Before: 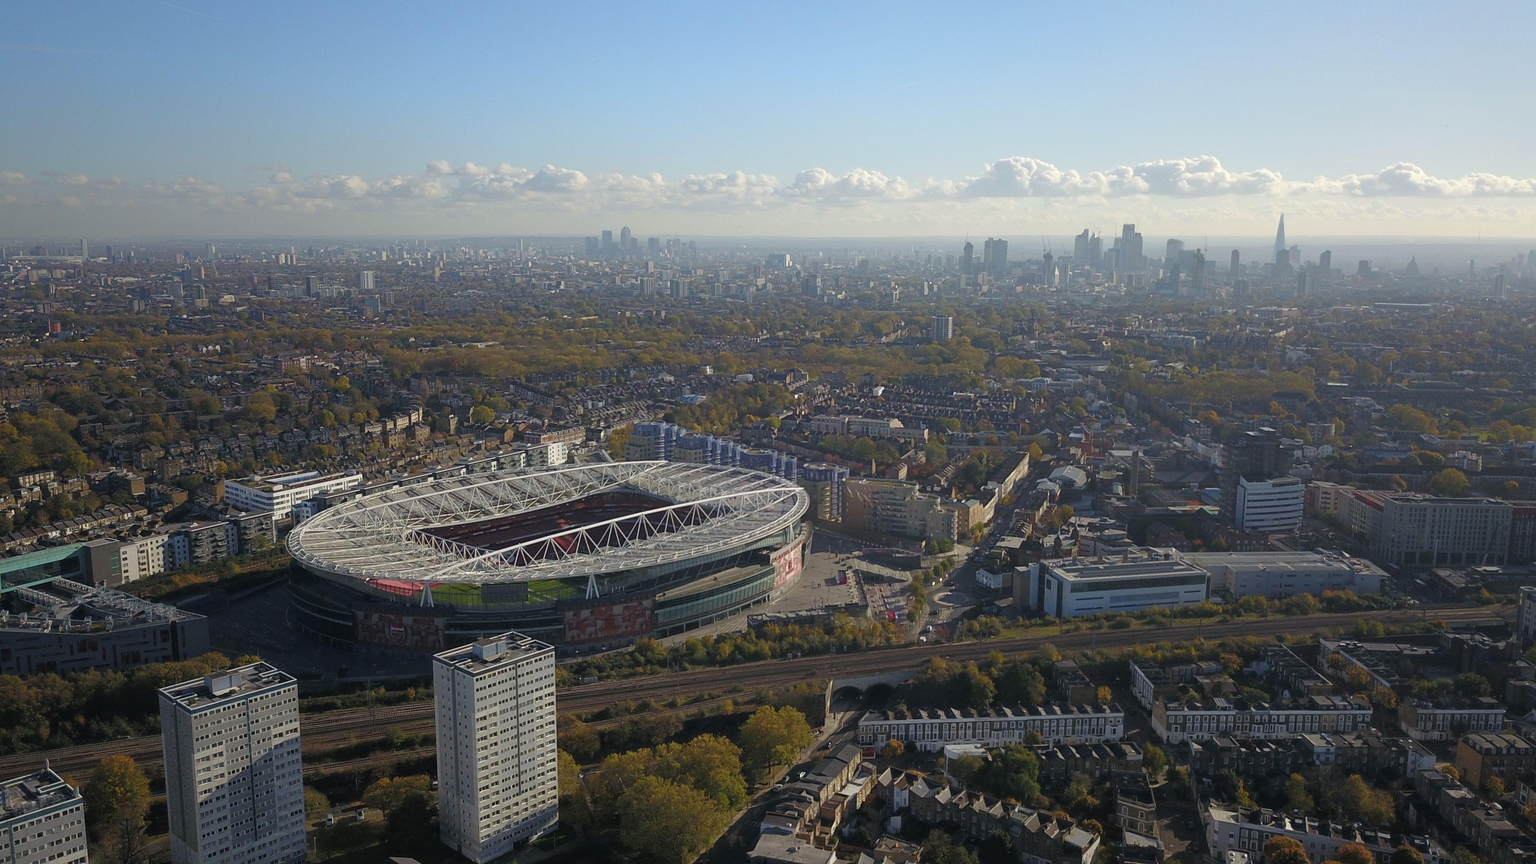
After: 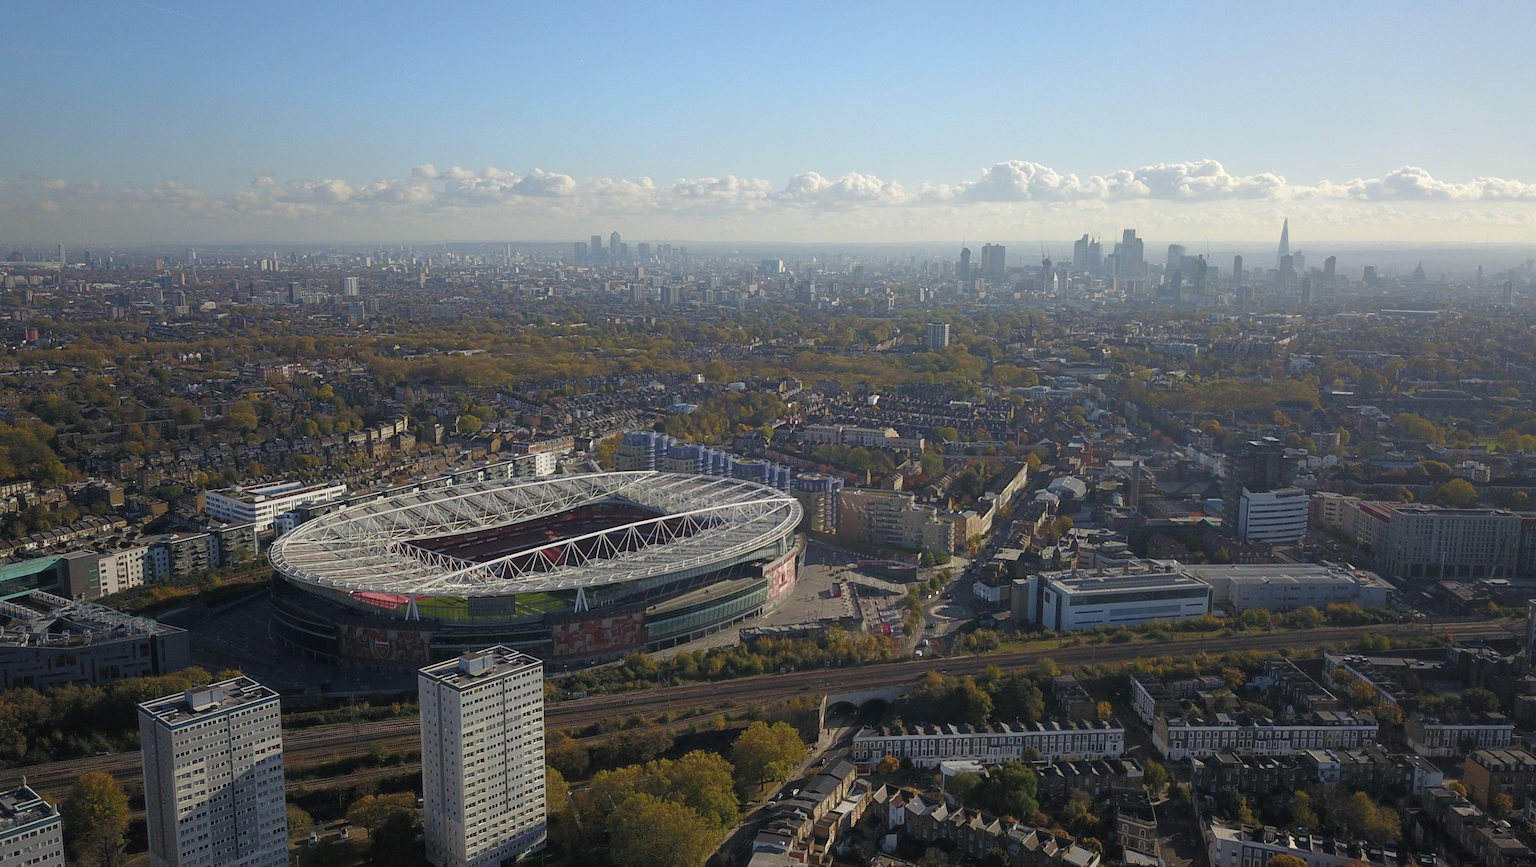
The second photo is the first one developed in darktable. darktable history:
crop and rotate: left 1.555%, right 0.547%, bottom 1.745%
